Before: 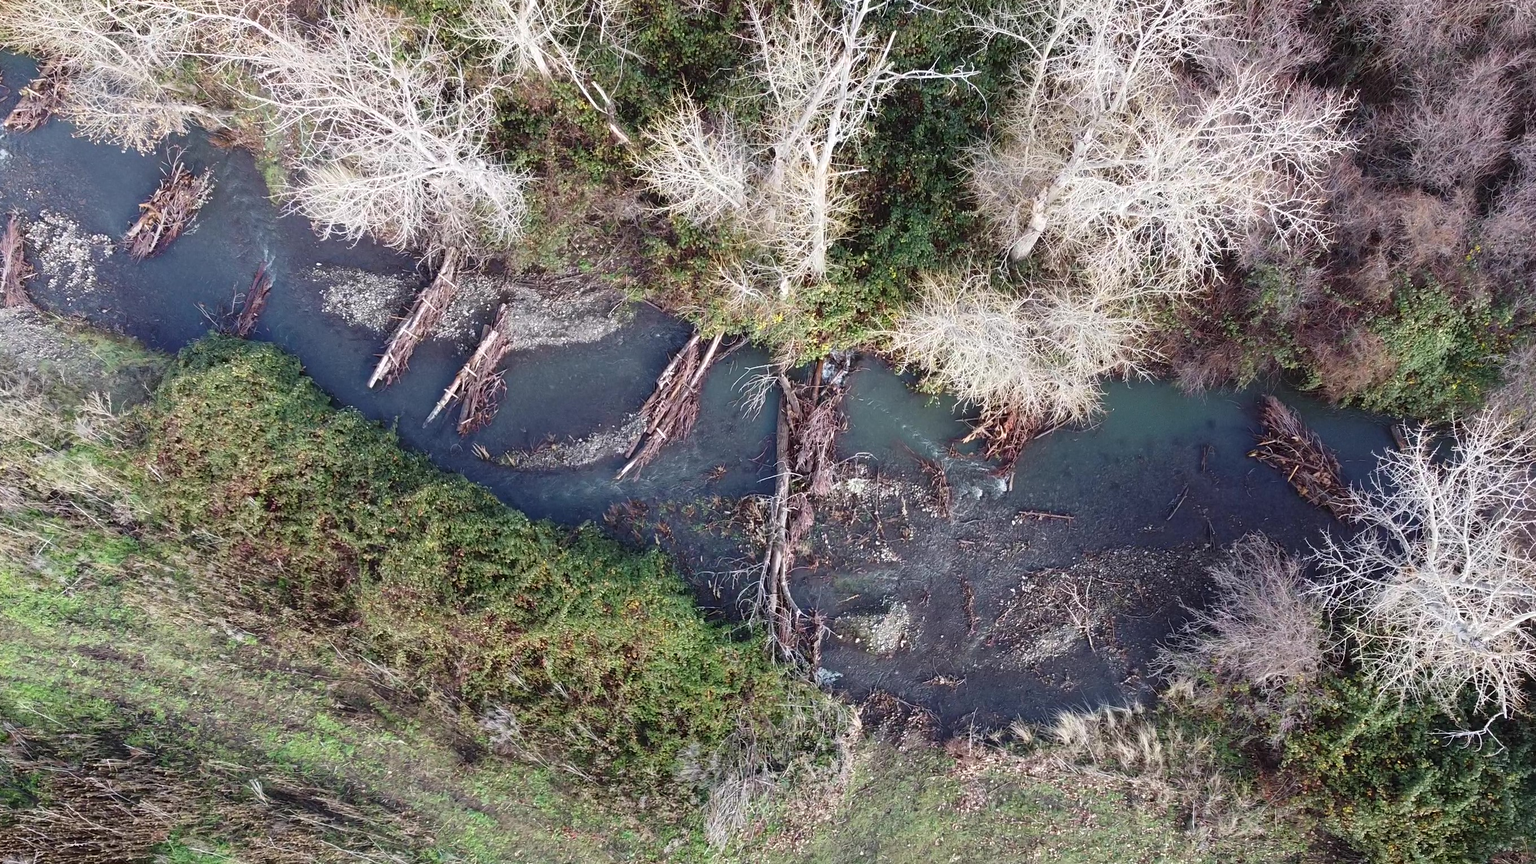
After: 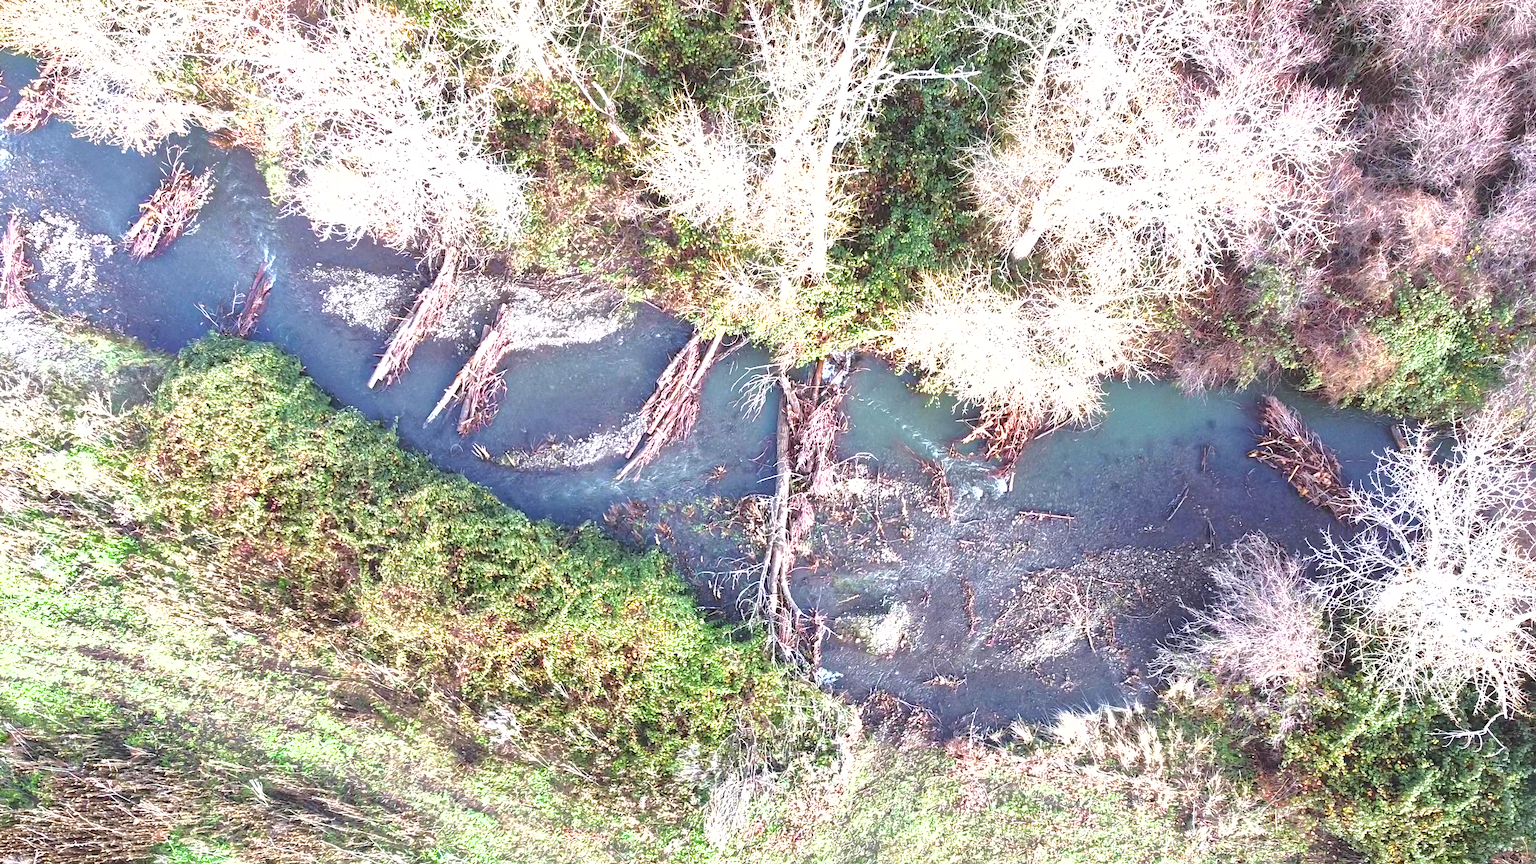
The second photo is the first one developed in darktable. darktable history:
shadows and highlights: shadows 40, highlights -60
exposure: black level correction 0, exposure 1.75 EV, compensate exposure bias true, compensate highlight preservation false
